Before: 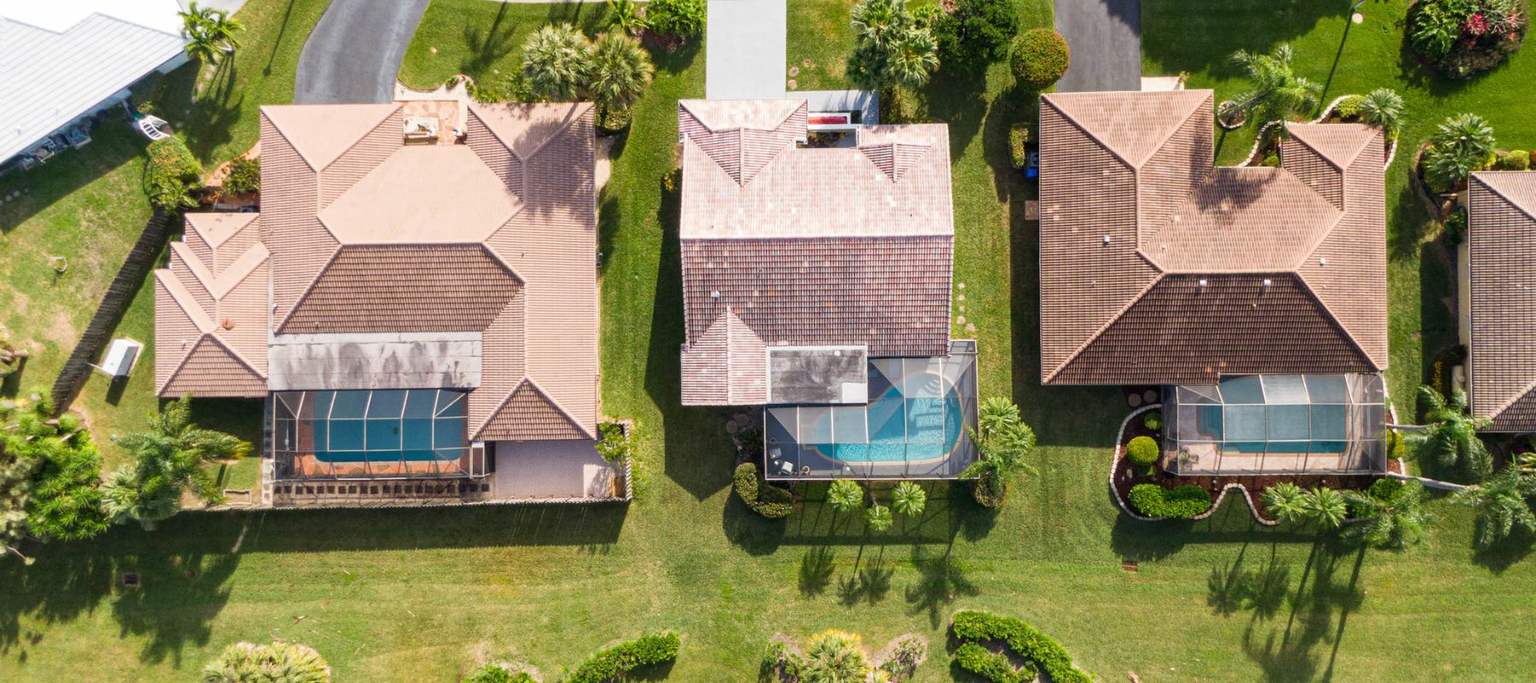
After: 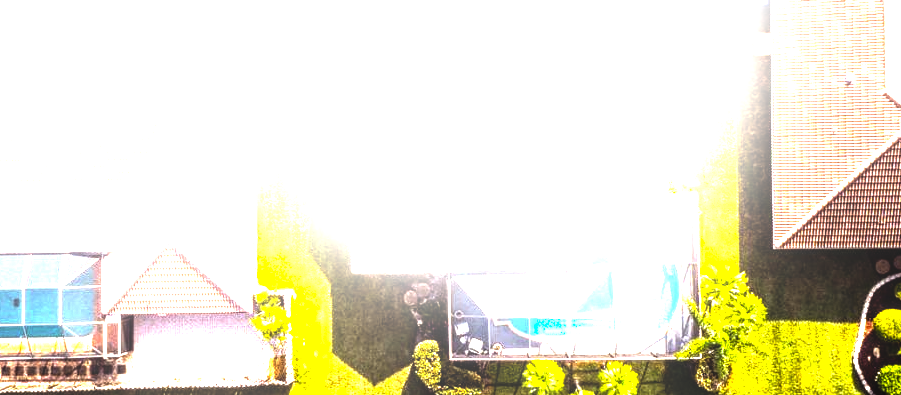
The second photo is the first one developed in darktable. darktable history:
crop: left 24.844%, top 25.36%, right 25.061%, bottom 25.214%
local contrast: on, module defaults
color balance rgb: power › chroma 1.536%, power › hue 26.27°, perceptual saturation grading › global saturation 24.93%, perceptual brilliance grading › highlights 74.723%, perceptual brilliance grading › shadows -29.486%
tone equalizer: -8 EV -1.07 EV, -7 EV -0.981 EV, -6 EV -0.883 EV, -5 EV -0.586 EV, -3 EV 0.611 EV, -2 EV 0.877 EV, -1 EV 1.01 EV, +0 EV 1.07 EV, luminance estimator HSV value / RGB max
